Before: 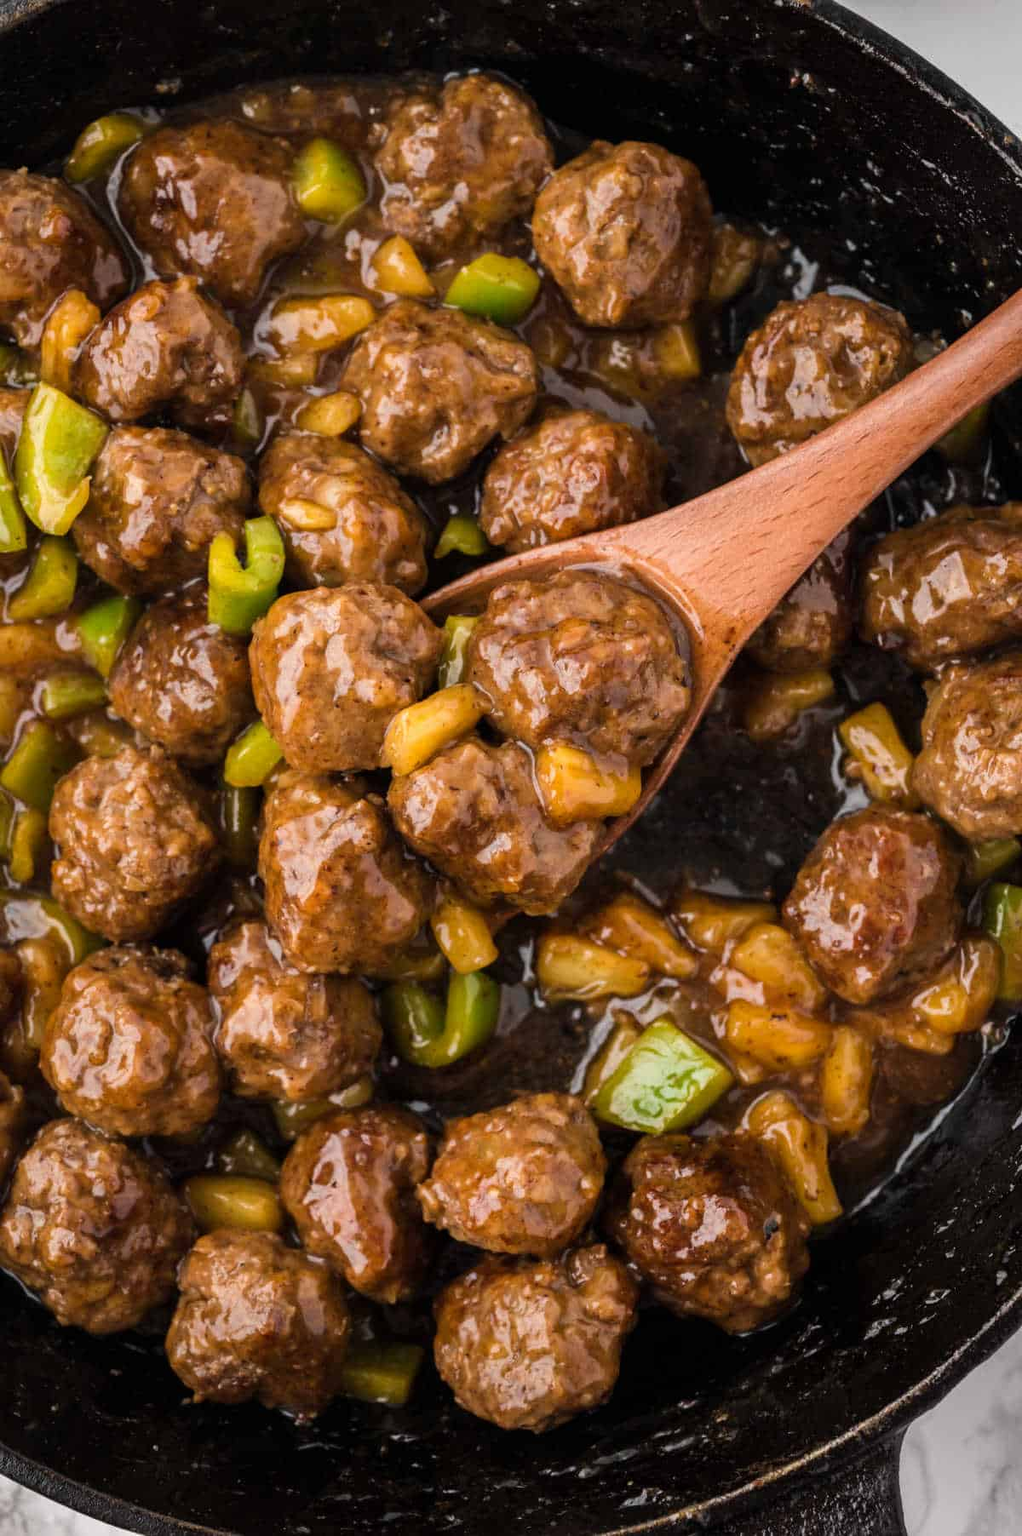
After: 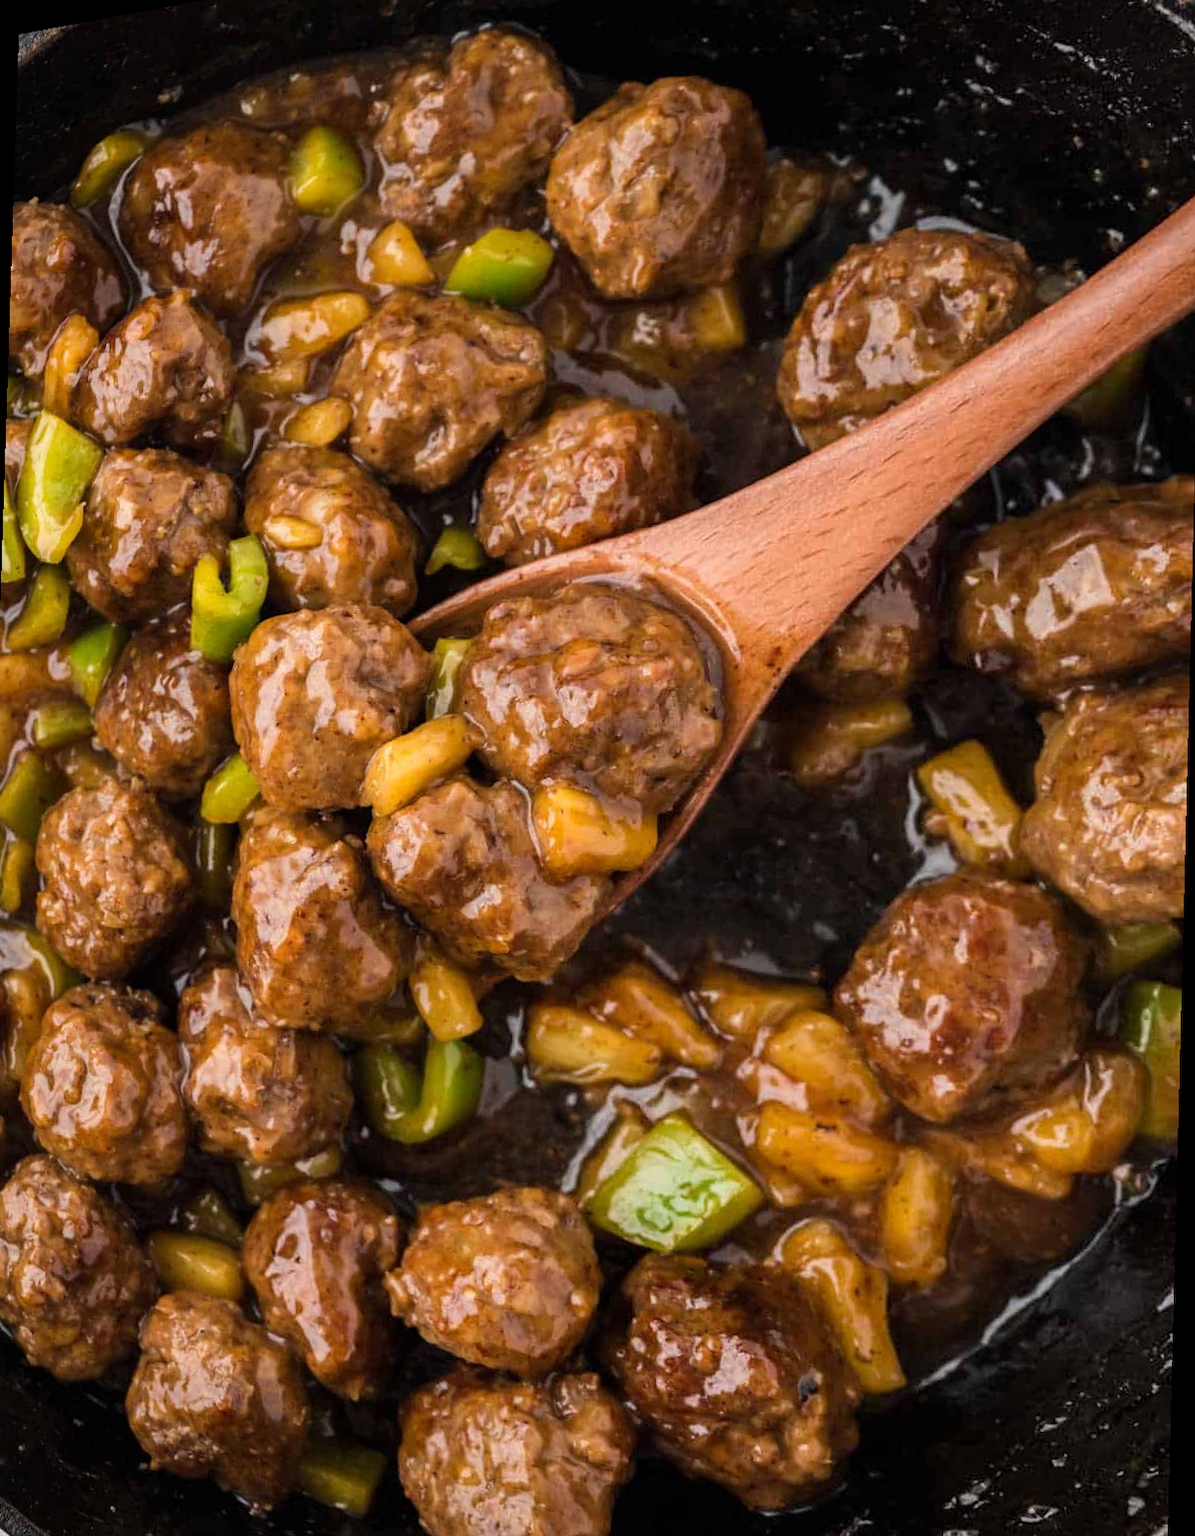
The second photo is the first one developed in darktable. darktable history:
color balance: mode lift, gamma, gain (sRGB)
rotate and perspective: rotation 1.69°, lens shift (vertical) -0.023, lens shift (horizontal) -0.291, crop left 0.025, crop right 0.988, crop top 0.092, crop bottom 0.842
